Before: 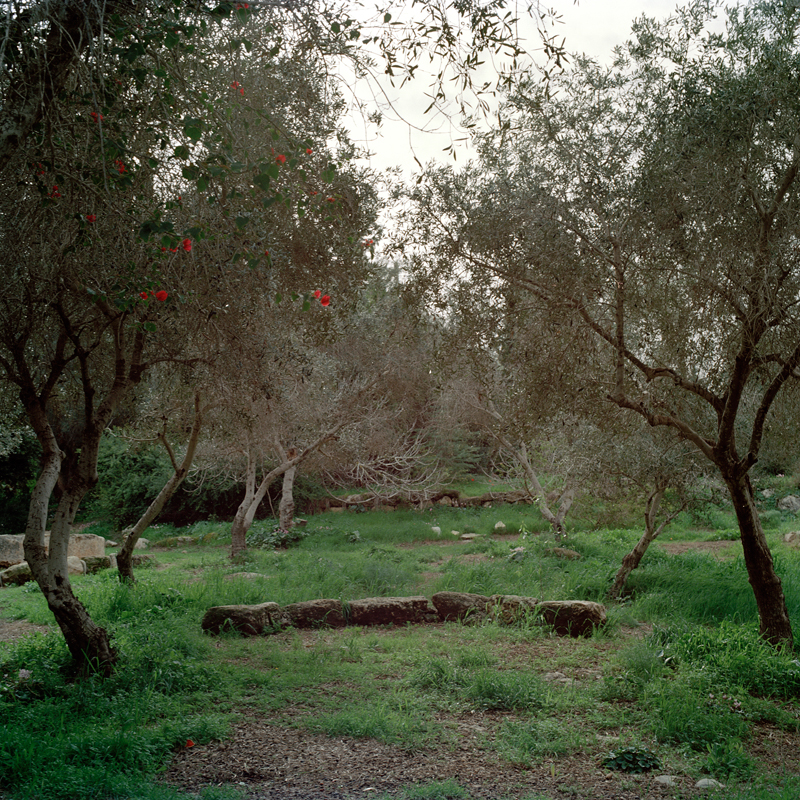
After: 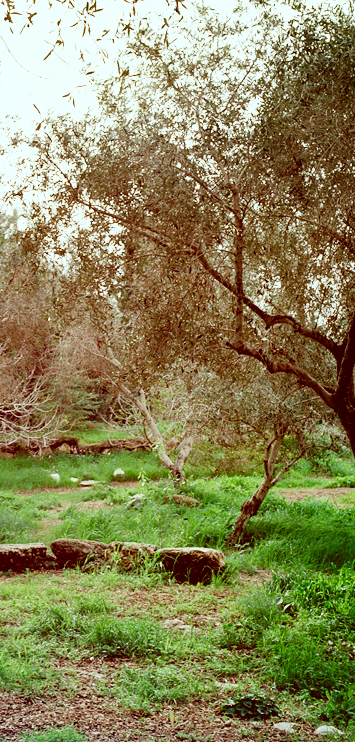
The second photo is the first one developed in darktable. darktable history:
crop: left 47.628%, top 6.643%, right 7.874%
base curve: curves: ch0 [(0, 0) (0.007, 0.004) (0.027, 0.03) (0.046, 0.07) (0.207, 0.54) (0.442, 0.872) (0.673, 0.972) (1, 1)], preserve colors none
color correction: highlights a* -7.23, highlights b* -0.161, shadows a* 20.08, shadows b* 11.73
